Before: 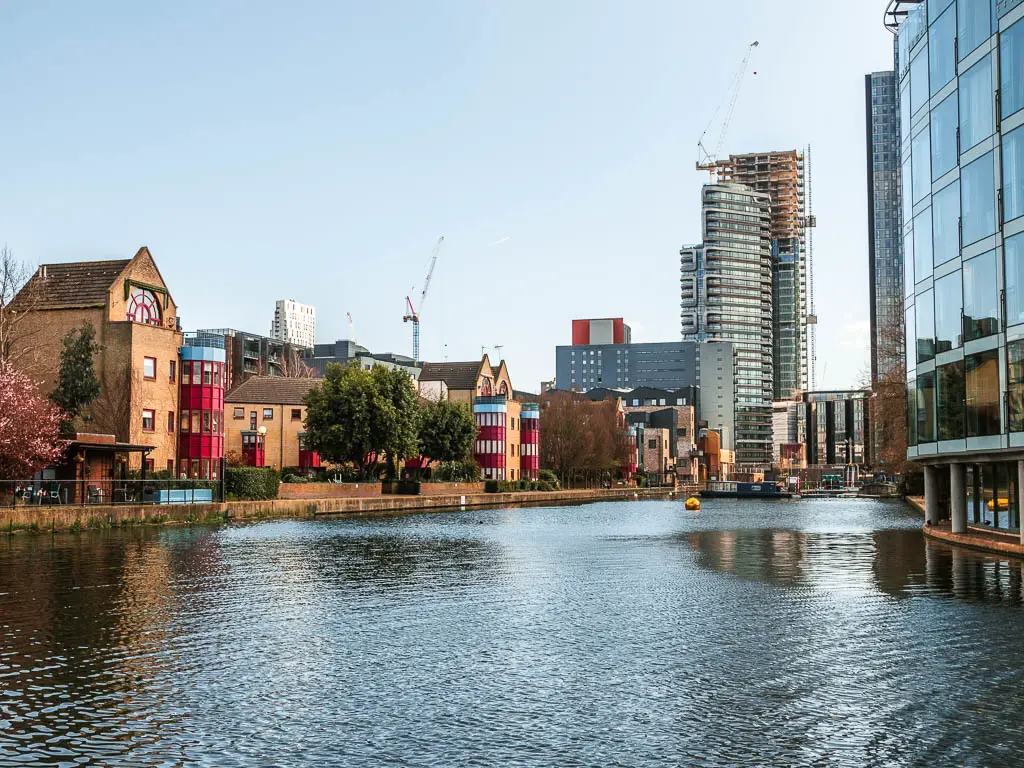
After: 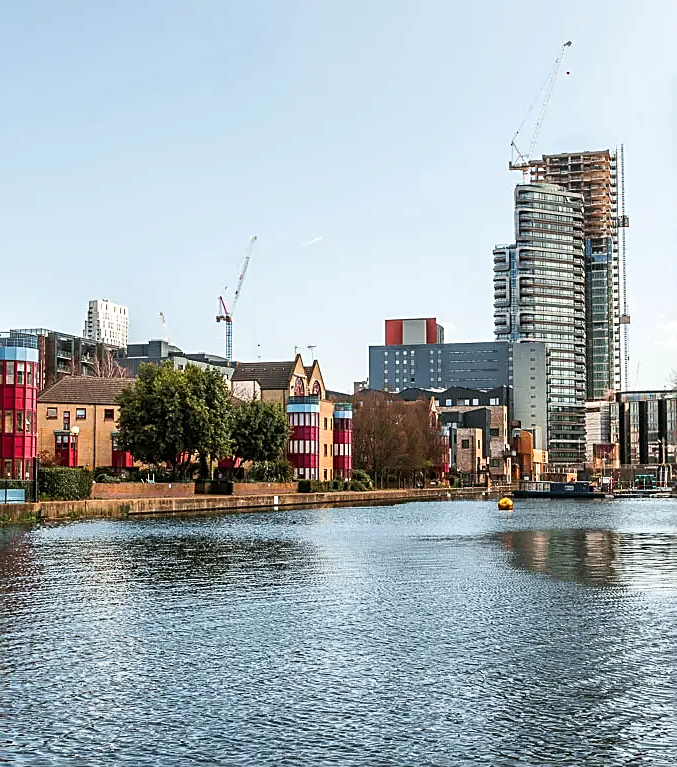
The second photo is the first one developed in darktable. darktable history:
crop and rotate: left 18.278%, right 15.519%
sharpen: on, module defaults
local contrast: mode bilateral grid, contrast 20, coarseness 51, detail 120%, midtone range 0.2
